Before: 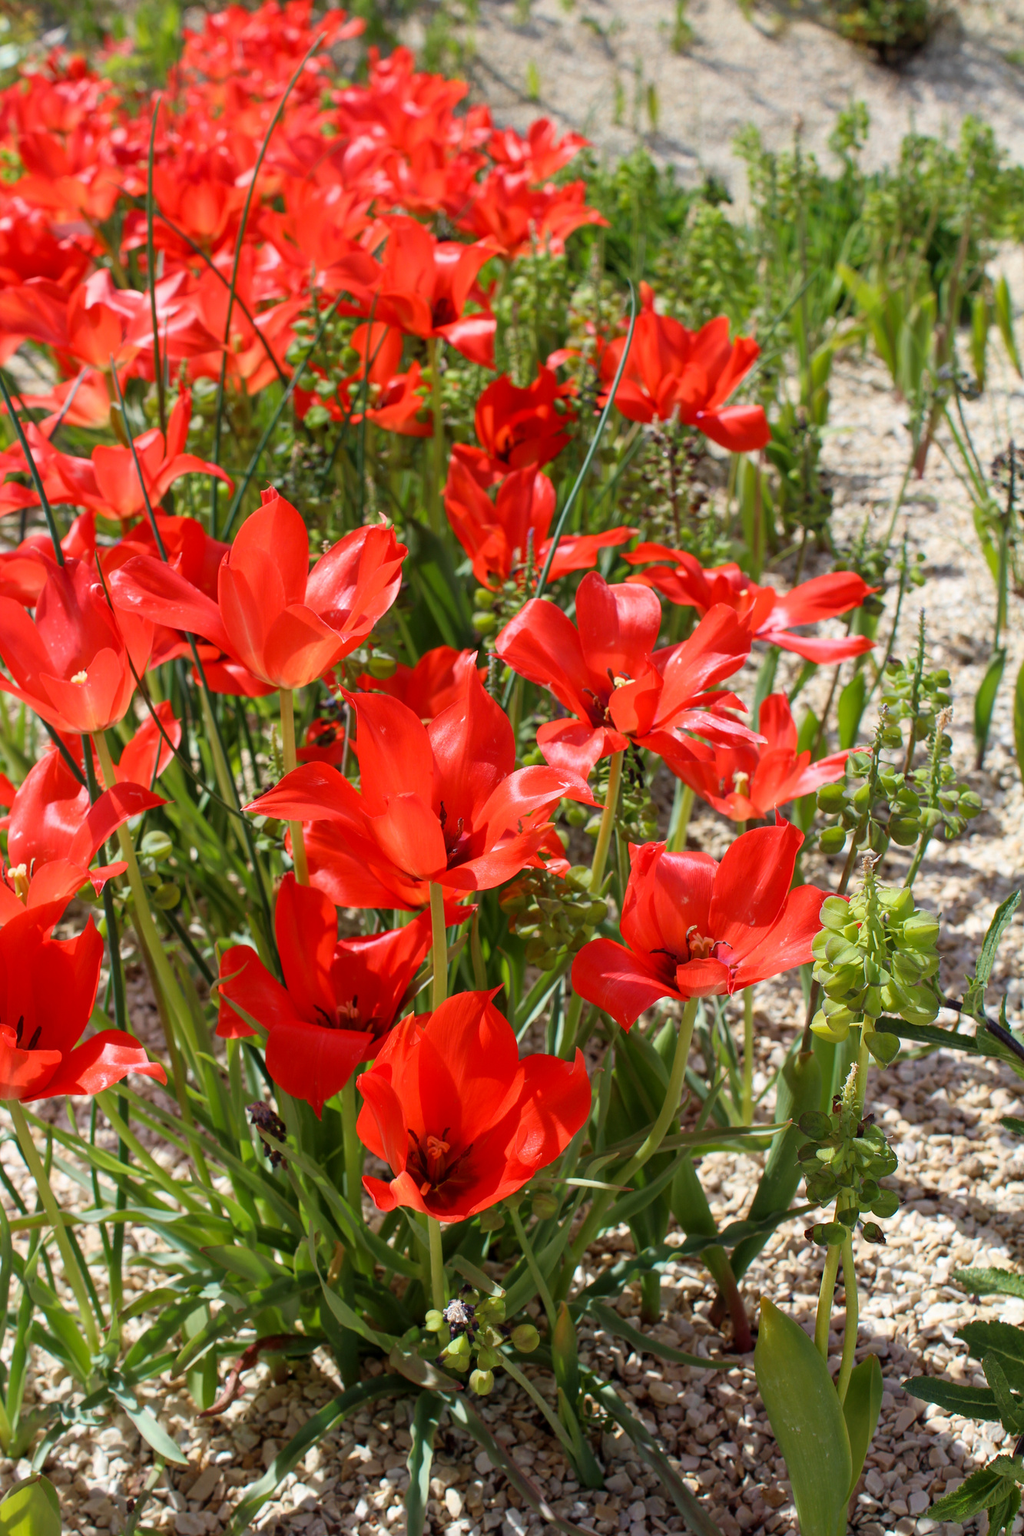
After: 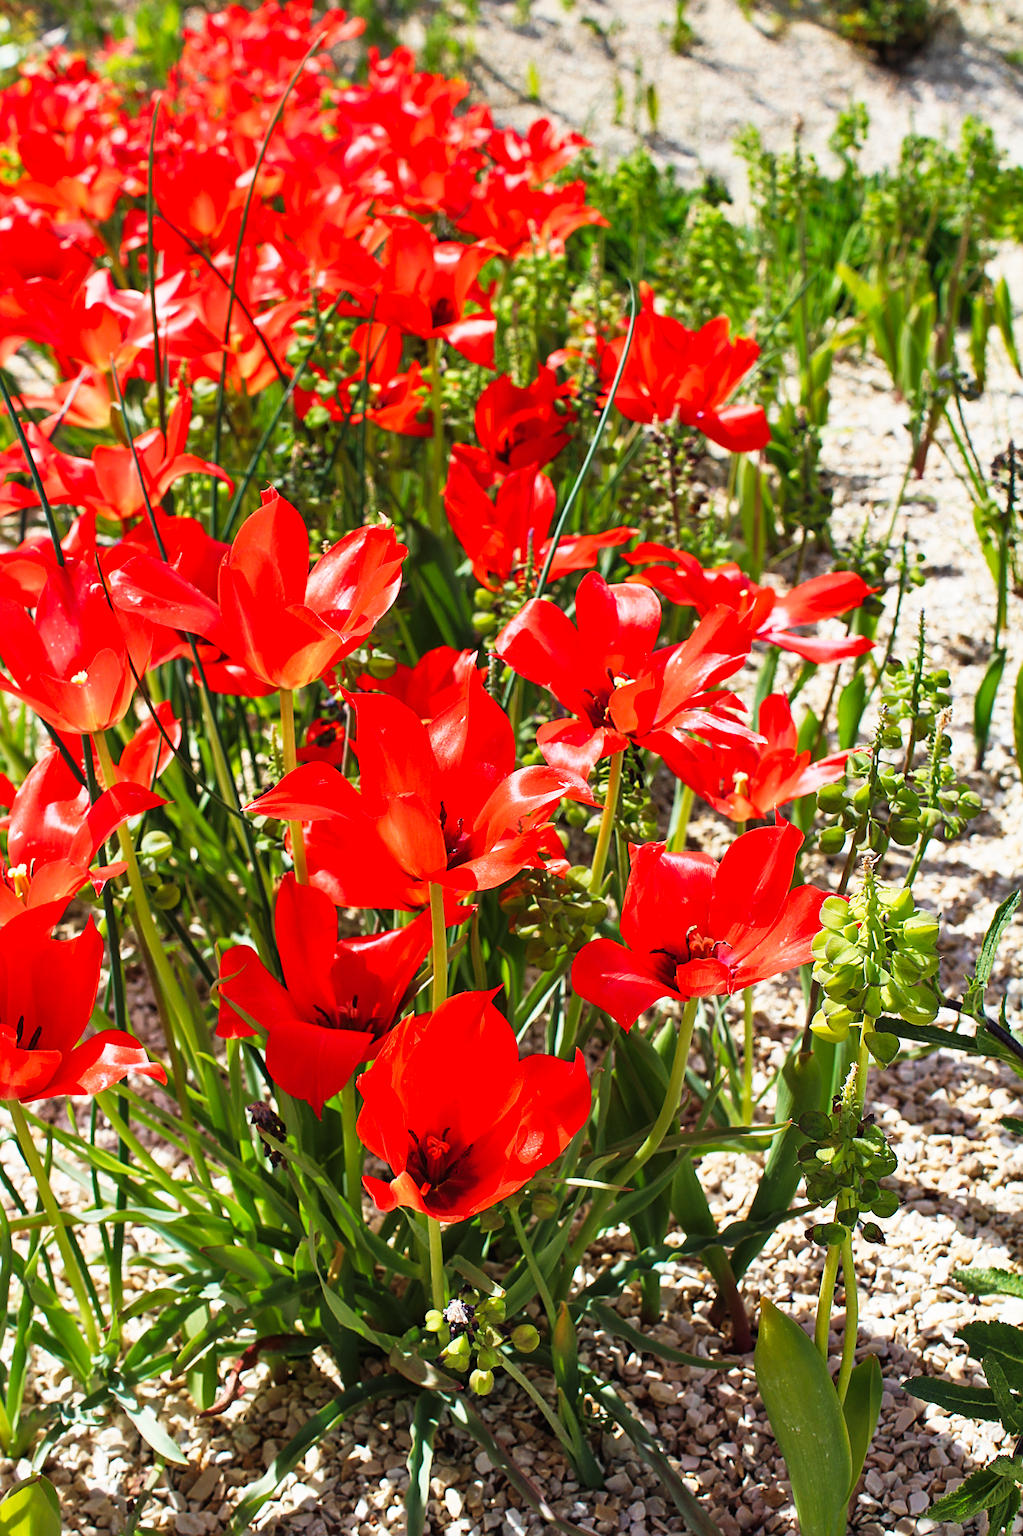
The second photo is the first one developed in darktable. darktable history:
shadows and highlights: soften with gaussian
tone curve: curves: ch0 [(0, 0.013) (0.198, 0.175) (0.512, 0.582) (0.625, 0.754) (0.81, 0.934) (1, 1)], preserve colors none
sharpen: on, module defaults
